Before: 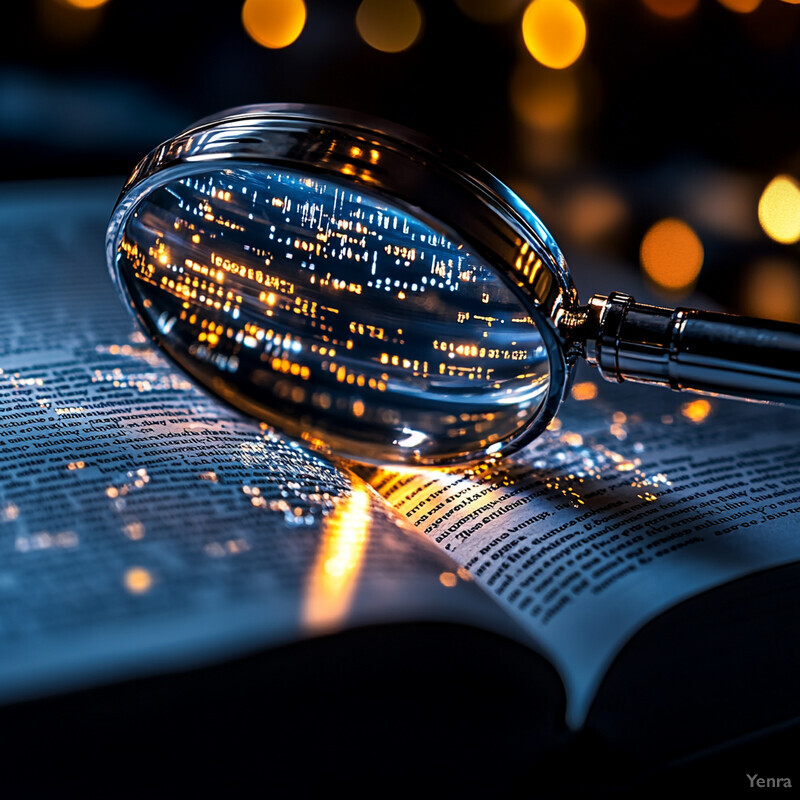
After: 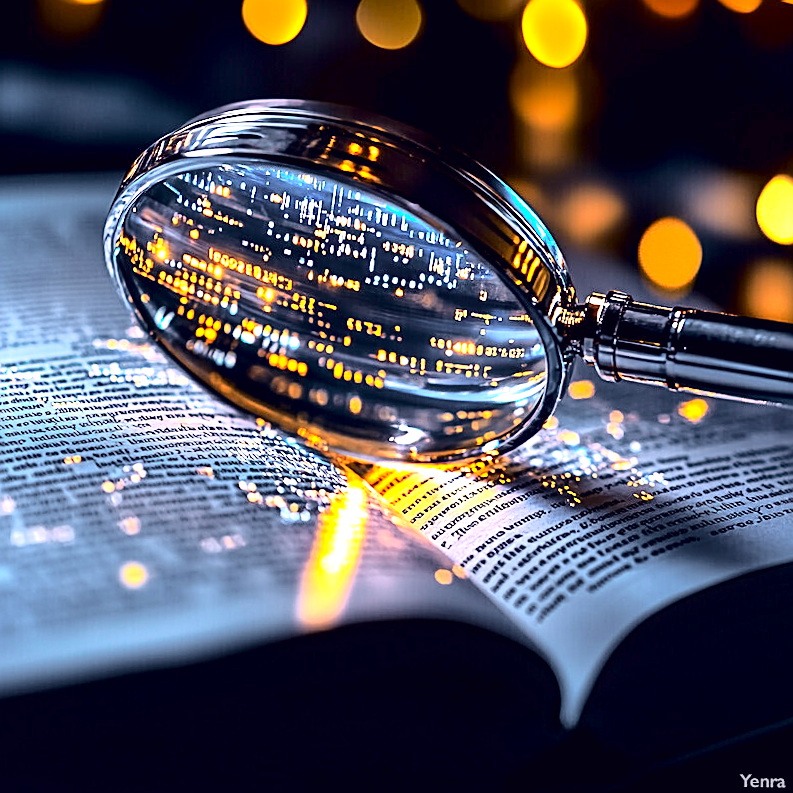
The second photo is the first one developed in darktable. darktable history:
crop and rotate: angle -0.487°
tone curve: curves: ch0 [(0.003, 0.003) (0.104, 0.069) (0.236, 0.218) (0.401, 0.443) (0.495, 0.55) (0.625, 0.67) (0.819, 0.841) (0.96, 0.899)]; ch1 [(0, 0) (0.161, 0.092) (0.37, 0.302) (0.424, 0.402) (0.45, 0.466) (0.495, 0.506) (0.573, 0.571) (0.638, 0.641) (0.751, 0.741) (1, 1)]; ch2 [(0, 0) (0.352, 0.403) (0.466, 0.443) (0.524, 0.501) (0.56, 0.556) (1, 1)], color space Lab, independent channels, preserve colors none
sharpen: on, module defaults
exposure: black level correction 0.001, exposure 1.711 EV, compensate exposure bias true, compensate highlight preservation false
